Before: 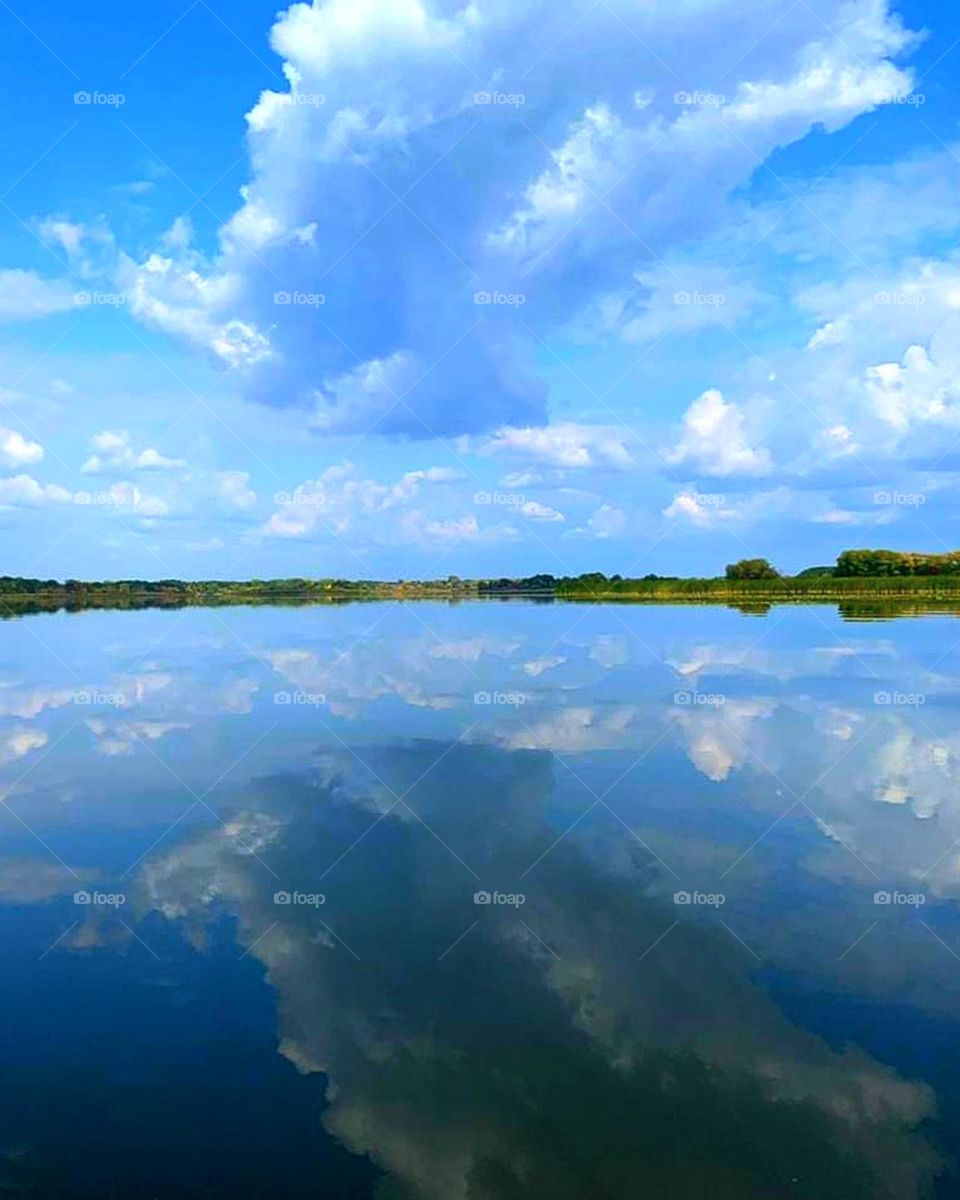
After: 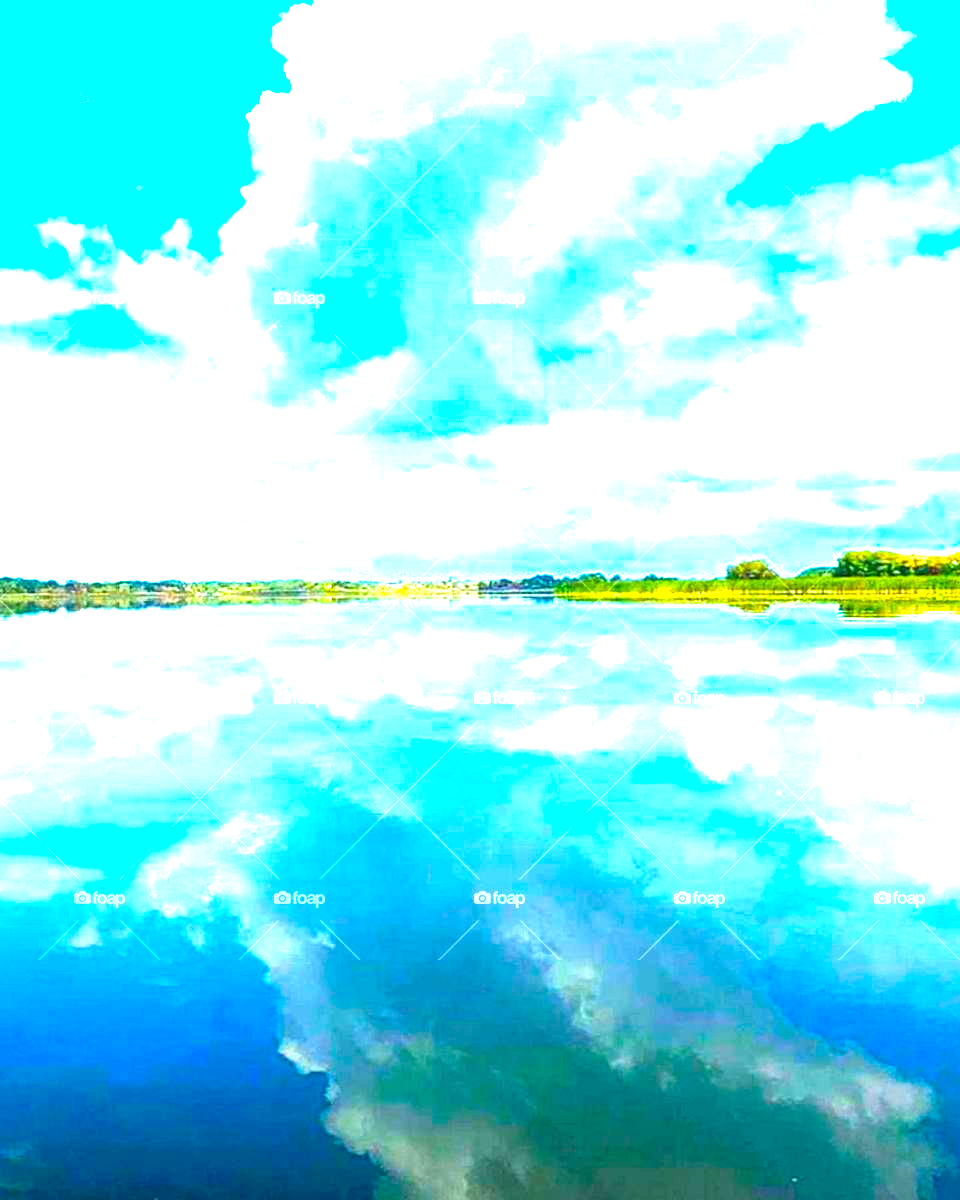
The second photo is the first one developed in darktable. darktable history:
exposure: exposure 3 EV, compensate highlight preservation false
color balance rgb: perceptual saturation grading › global saturation 25%, global vibrance 20%
